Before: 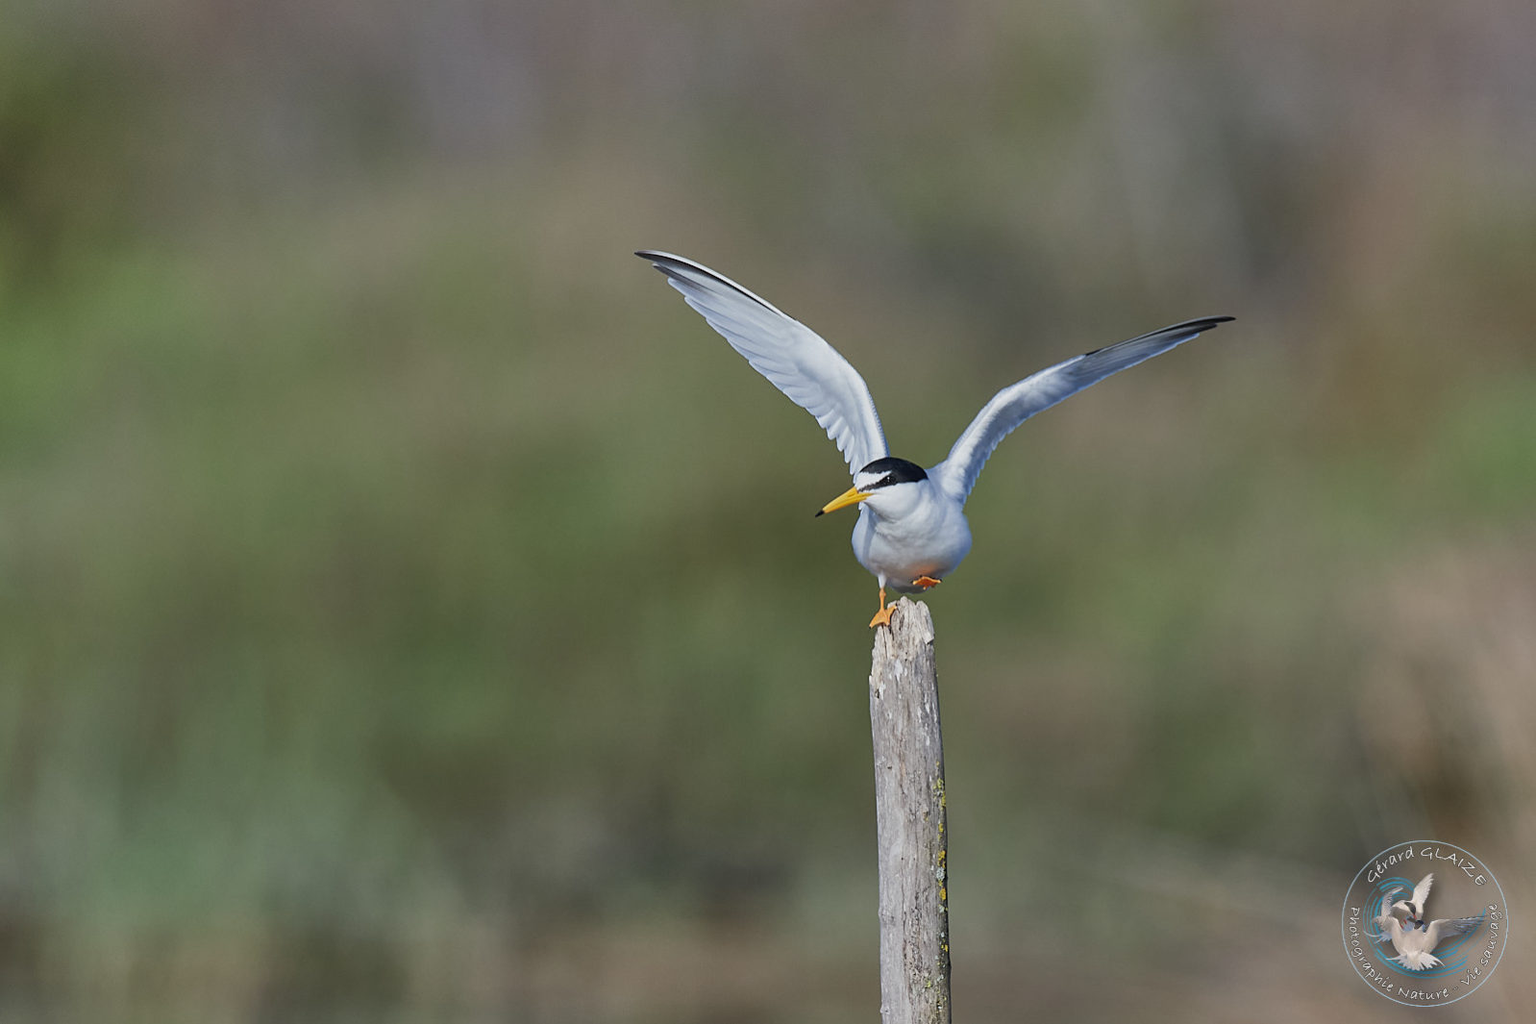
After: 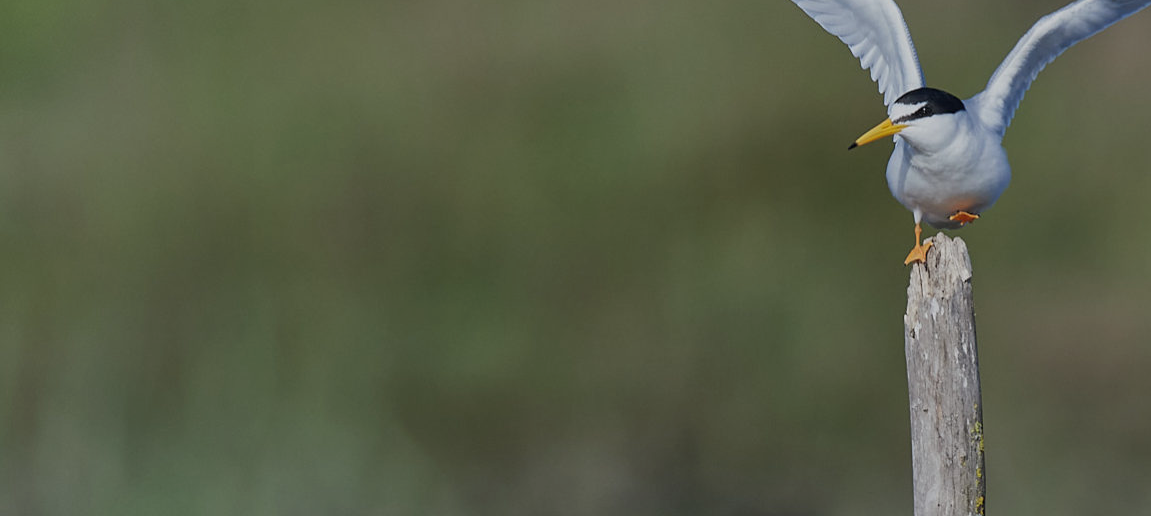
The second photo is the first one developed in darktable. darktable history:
tone equalizer: on, module defaults
exposure: exposure -0.36 EV, compensate highlight preservation false
crop: top 36.498%, right 27.964%, bottom 14.995%
